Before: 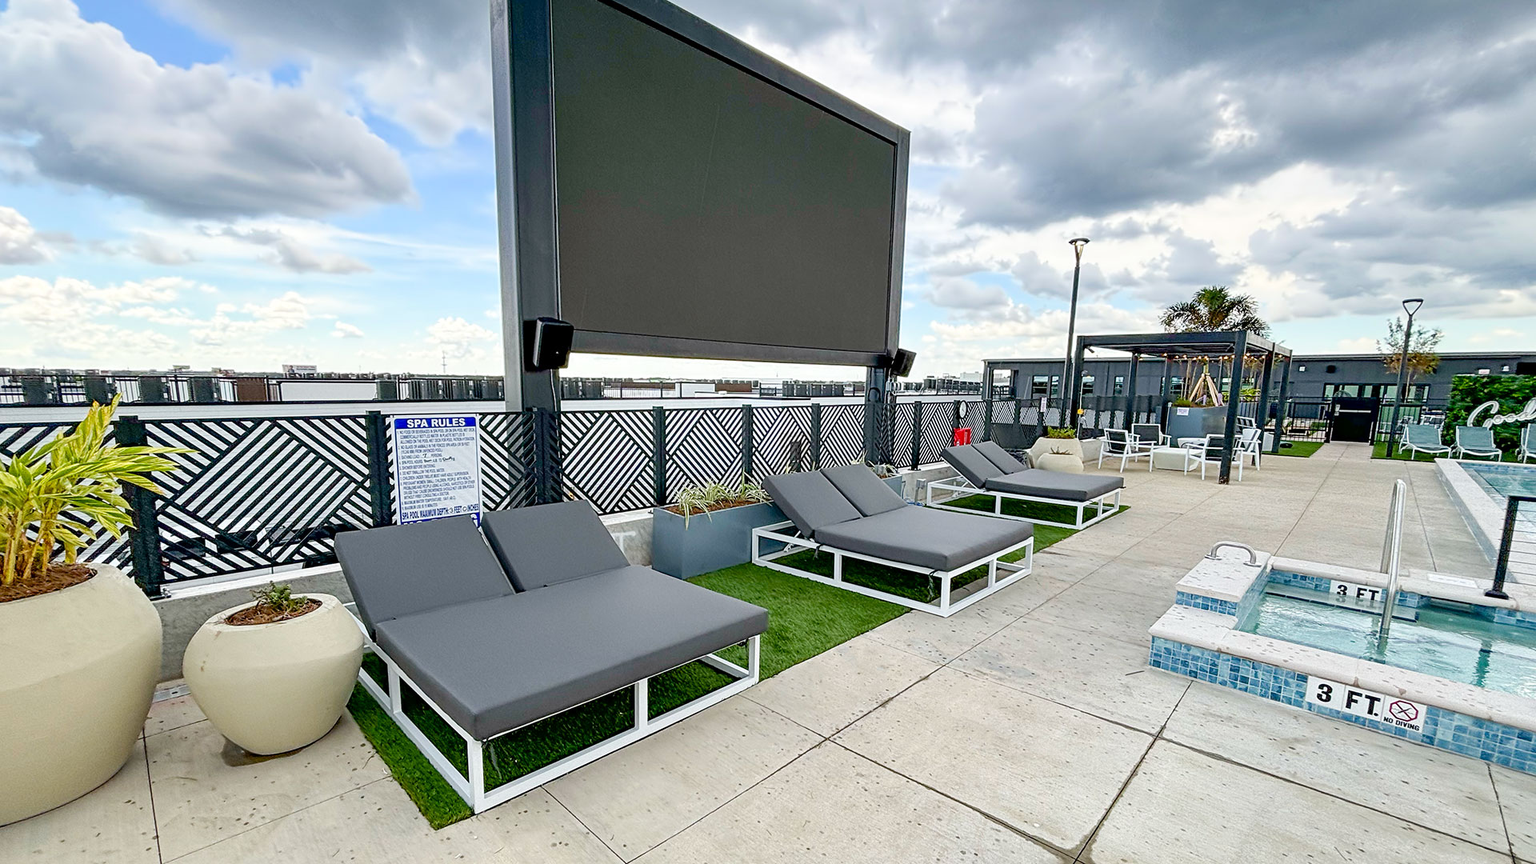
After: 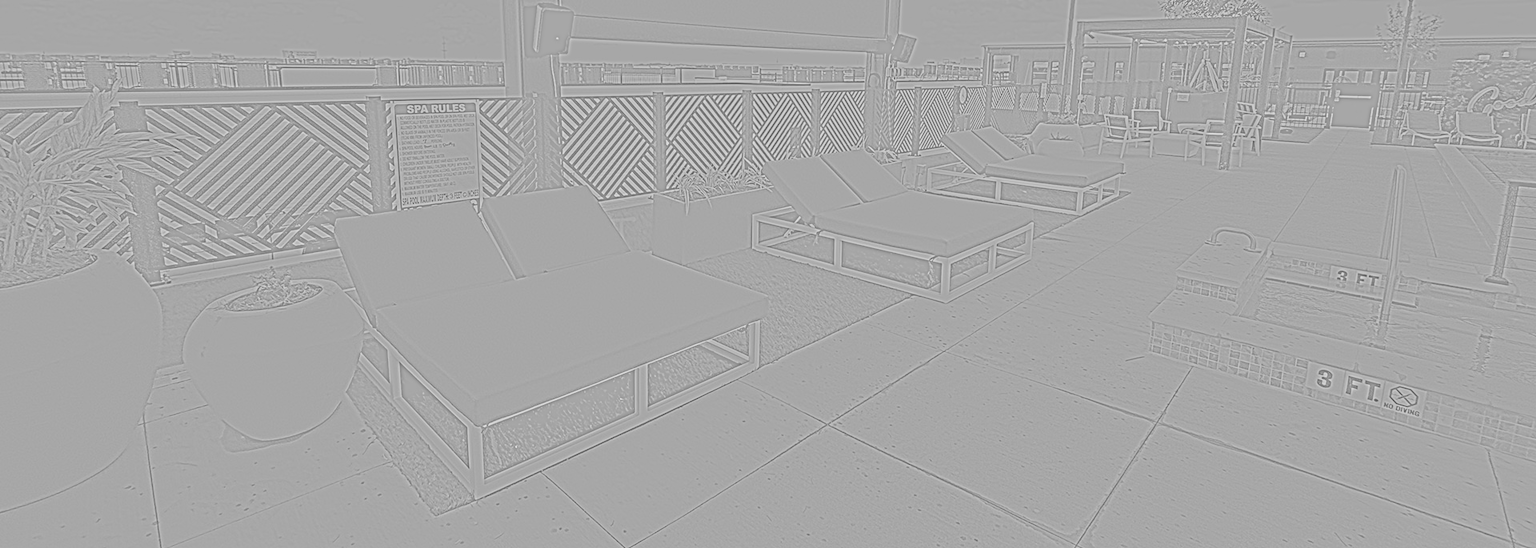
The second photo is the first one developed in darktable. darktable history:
highpass: sharpness 5.84%, contrast boost 8.44%
velvia: on, module defaults
base curve: curves: ch0 [(0, 0) (0.032, 0.037) (0.105, 0.228) (0.435, 0.76) (0.856, 0.983) (1, 1)], preserve colors none
crop and rotate: top 36.435%
